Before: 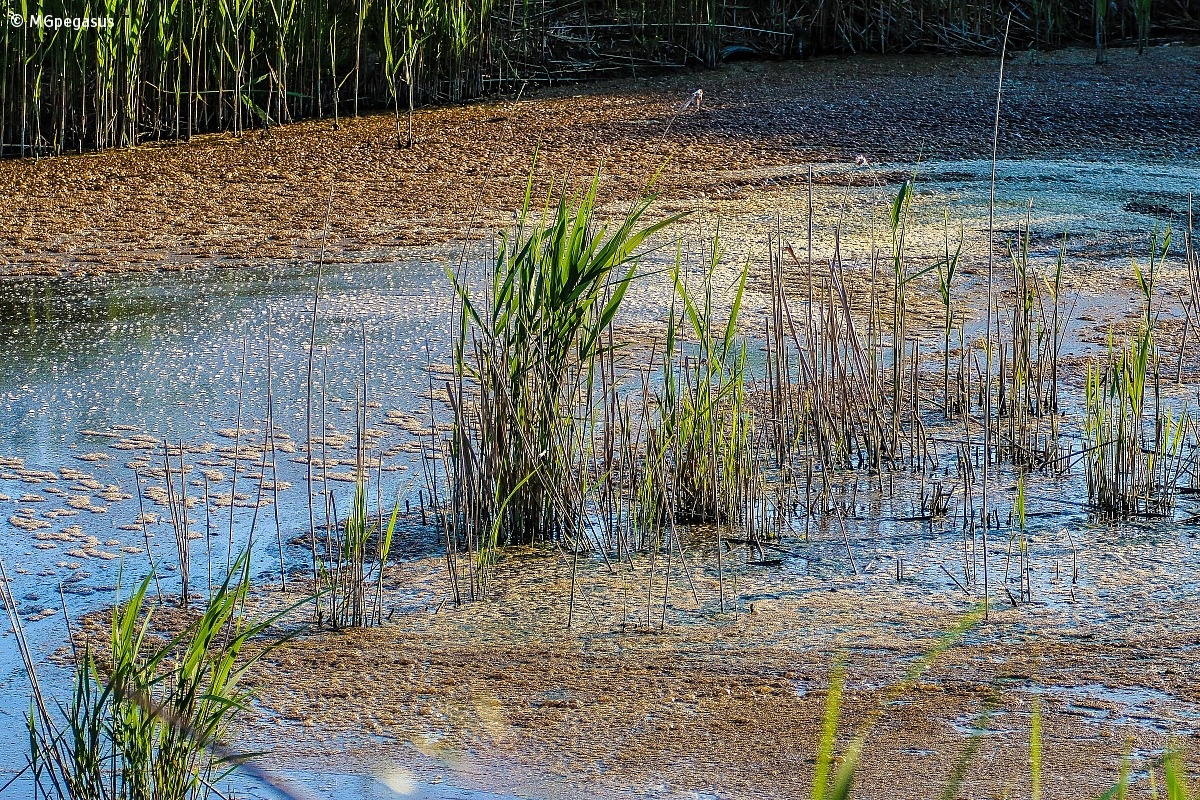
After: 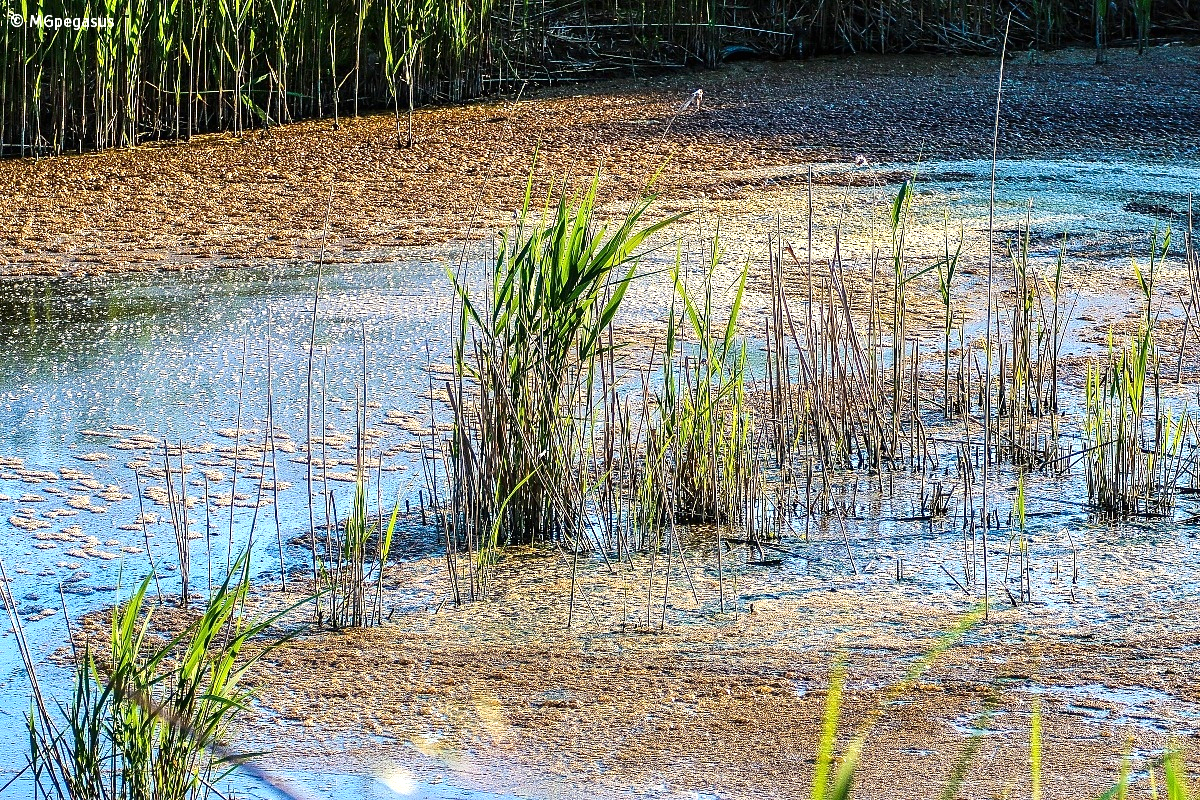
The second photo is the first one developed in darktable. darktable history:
contrast brightness saturation: contrast 0.16, saturation 0.32
color correction: saturation 0.8
exposure: black level correction 0, exposure 0.7 EV, compensate exposure bias true, compensate highlight preservation false
